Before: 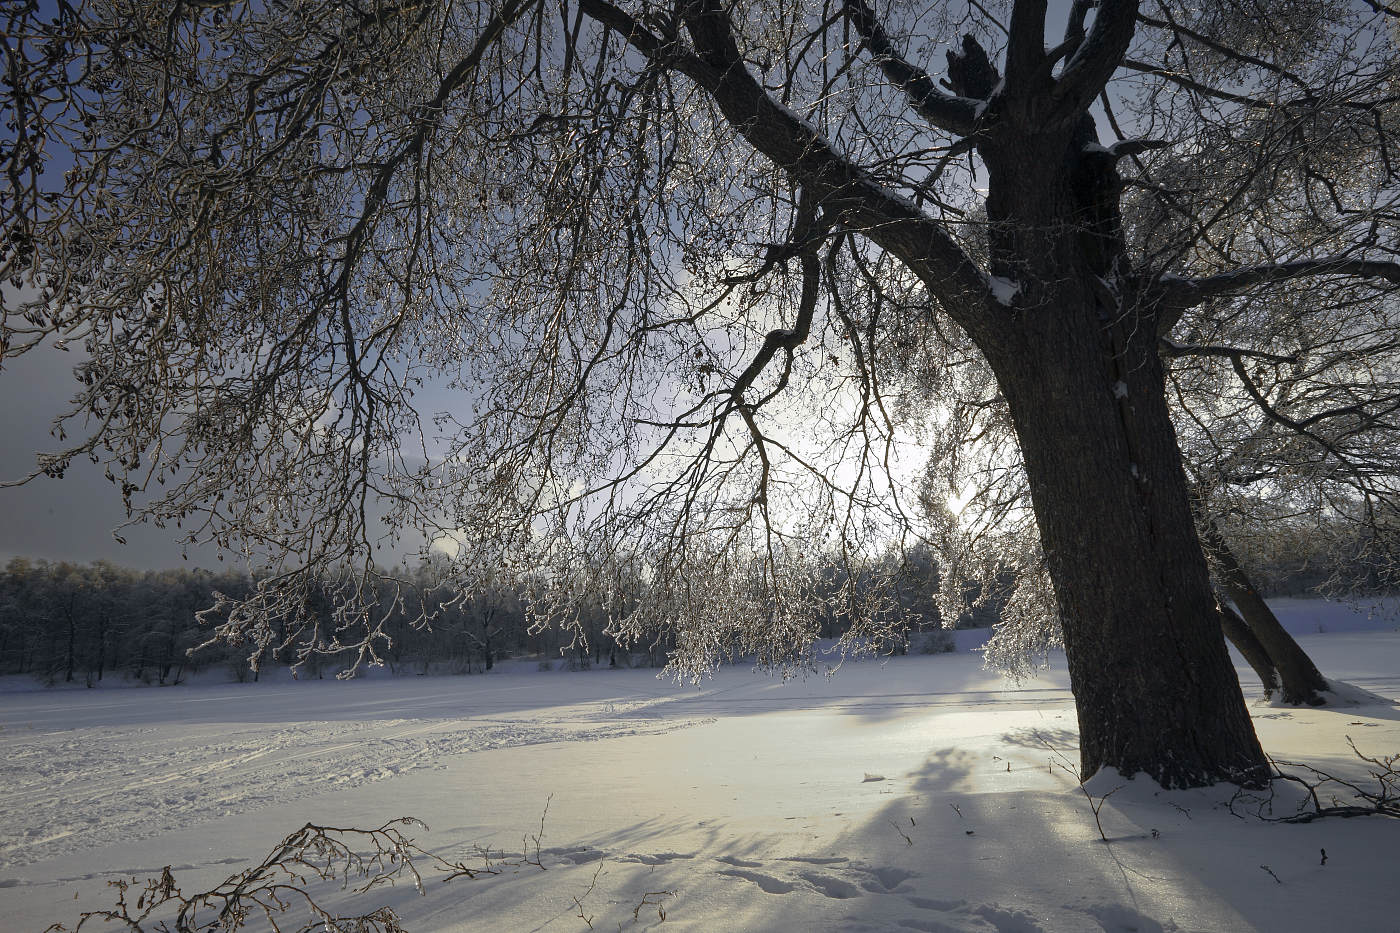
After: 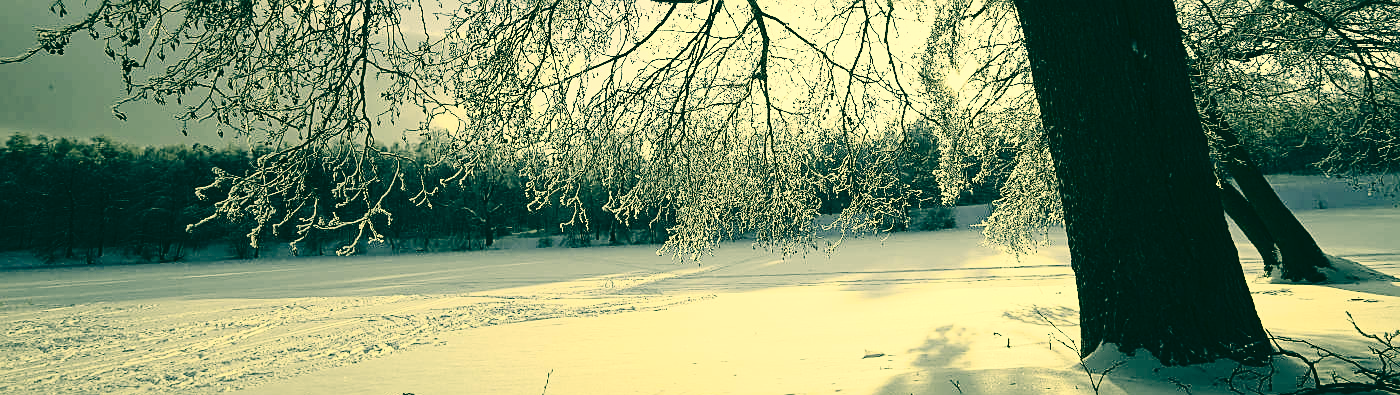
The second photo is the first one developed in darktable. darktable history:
crop: top 45.502%, bottom 12.131%
sharpen: on, module defaults
contrast brightness saturation: contrast 0.251, saturation -0.306
base curve: curves: ch0 [(0, 0) (0.028, 0.03) (0.121, 0.232) (0.46, 0.748) (0.859, 0.968) (1, 1)]
color correction: highlights a* 1.93, highlights b* 33.97, shadows a* -36.74, shadows b* -6
